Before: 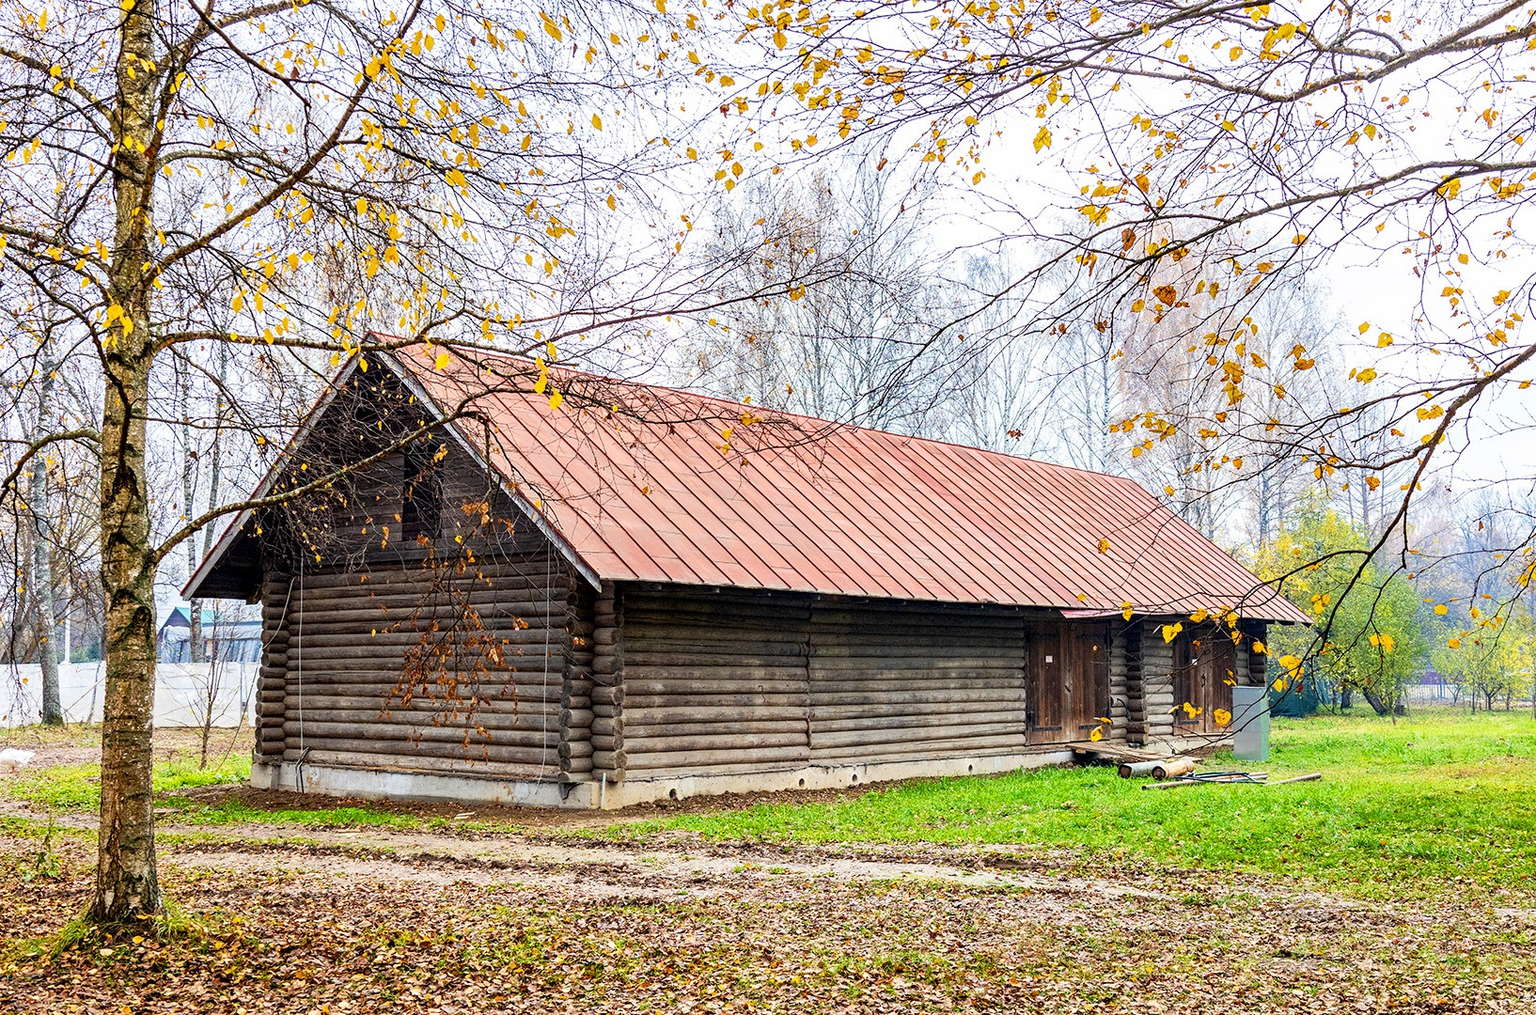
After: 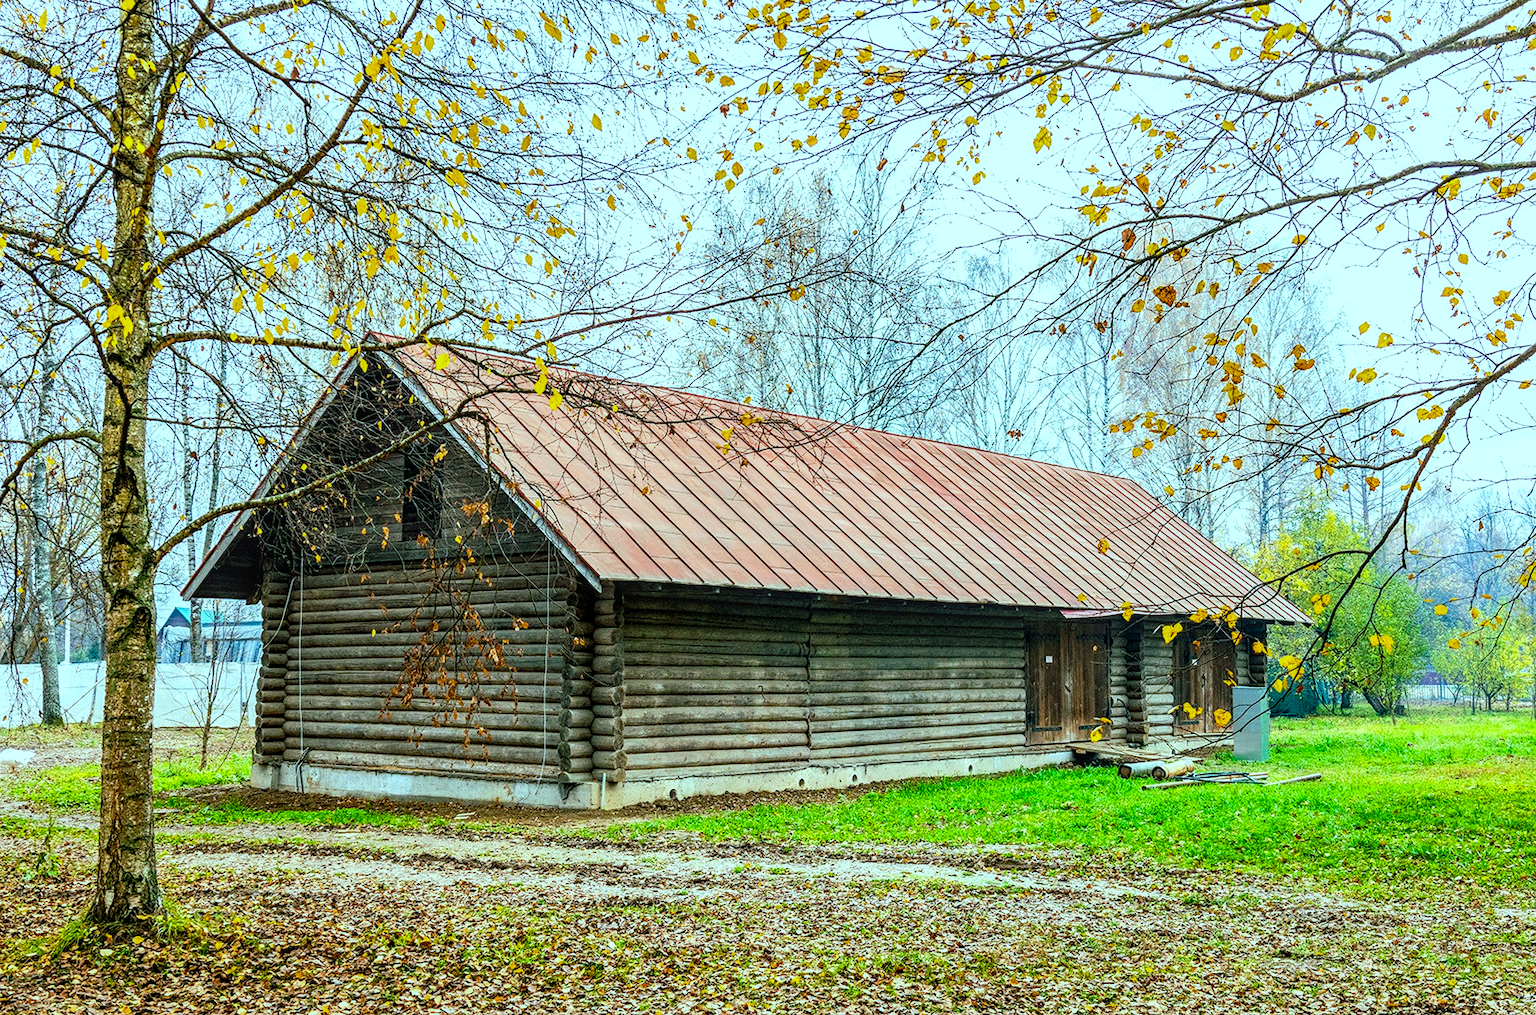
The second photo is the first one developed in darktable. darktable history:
color balance rgb: shadows lift › chroma 11.71%, shadows lift › hue 133.46°, highlights gain › chroma 4%, highlights gain › hue 200.2°, perceptual saturation grading › global saturation 18.05%
local contrast: on, module defaults
